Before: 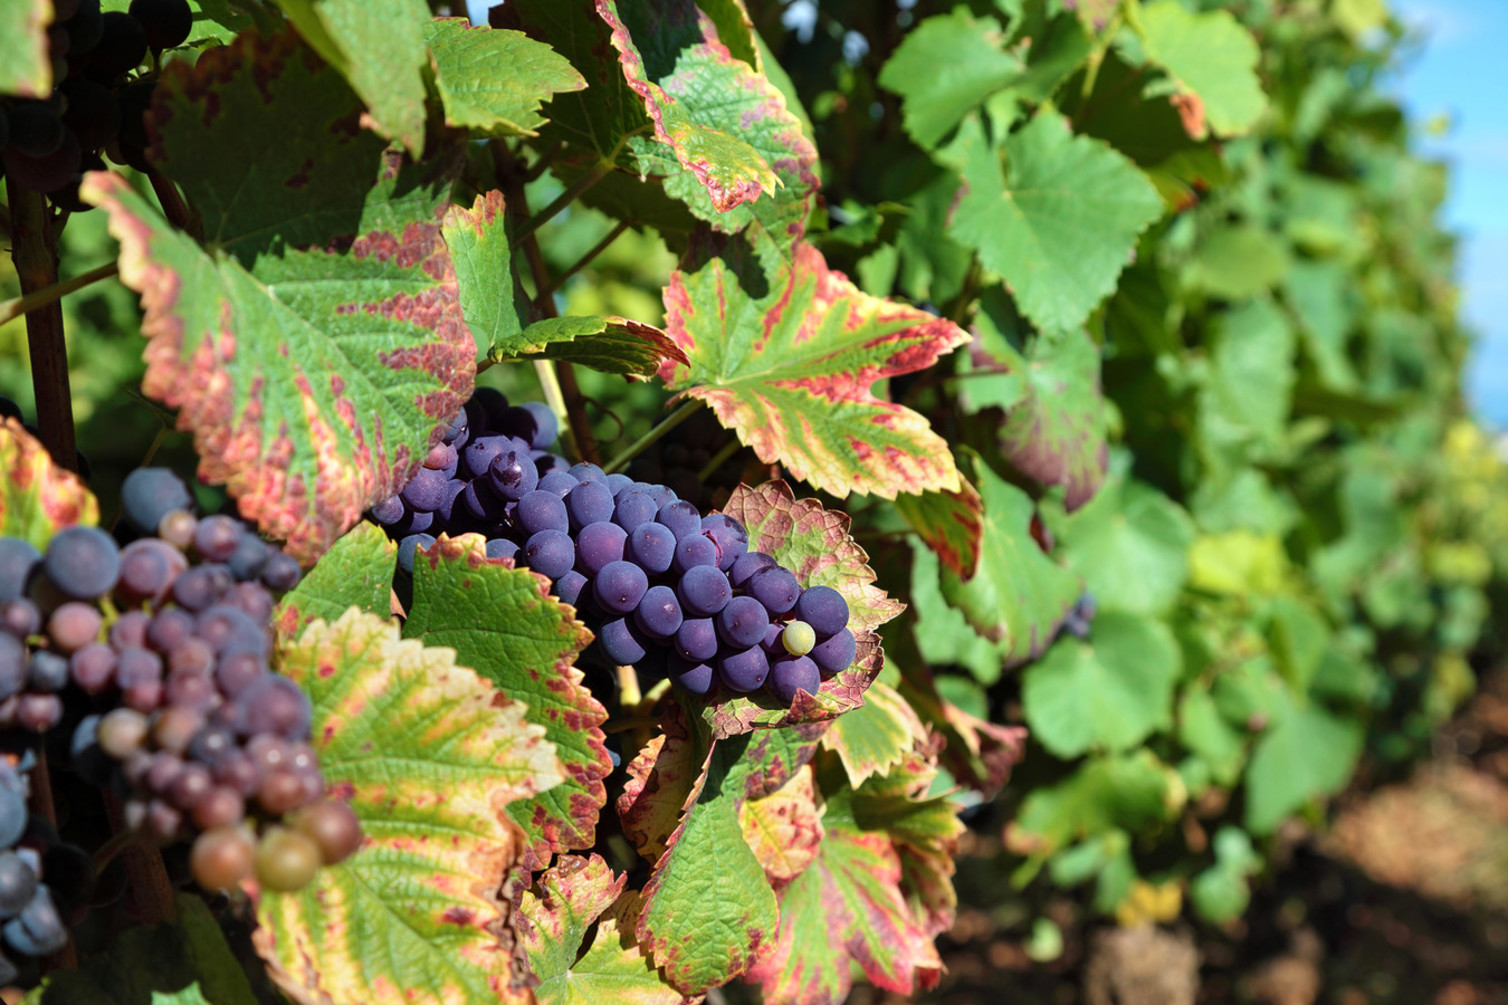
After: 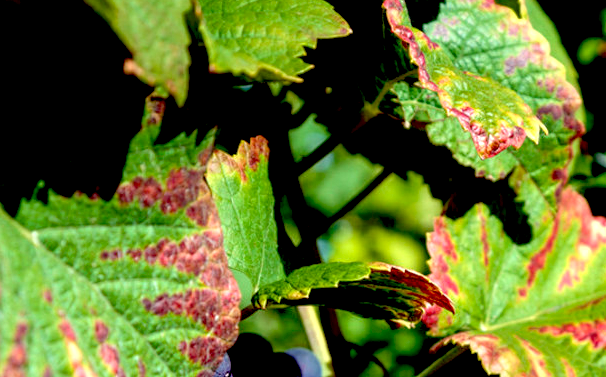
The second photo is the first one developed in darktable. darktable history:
crop: left 15.677%, top 5.437%, right 44.099%, bottom 57.016%
local contrast: on, module defaults
exposure: black level correction 0.041, exposure 0.5 EV, compensate exposure bias true, compensate highlight preservation false
